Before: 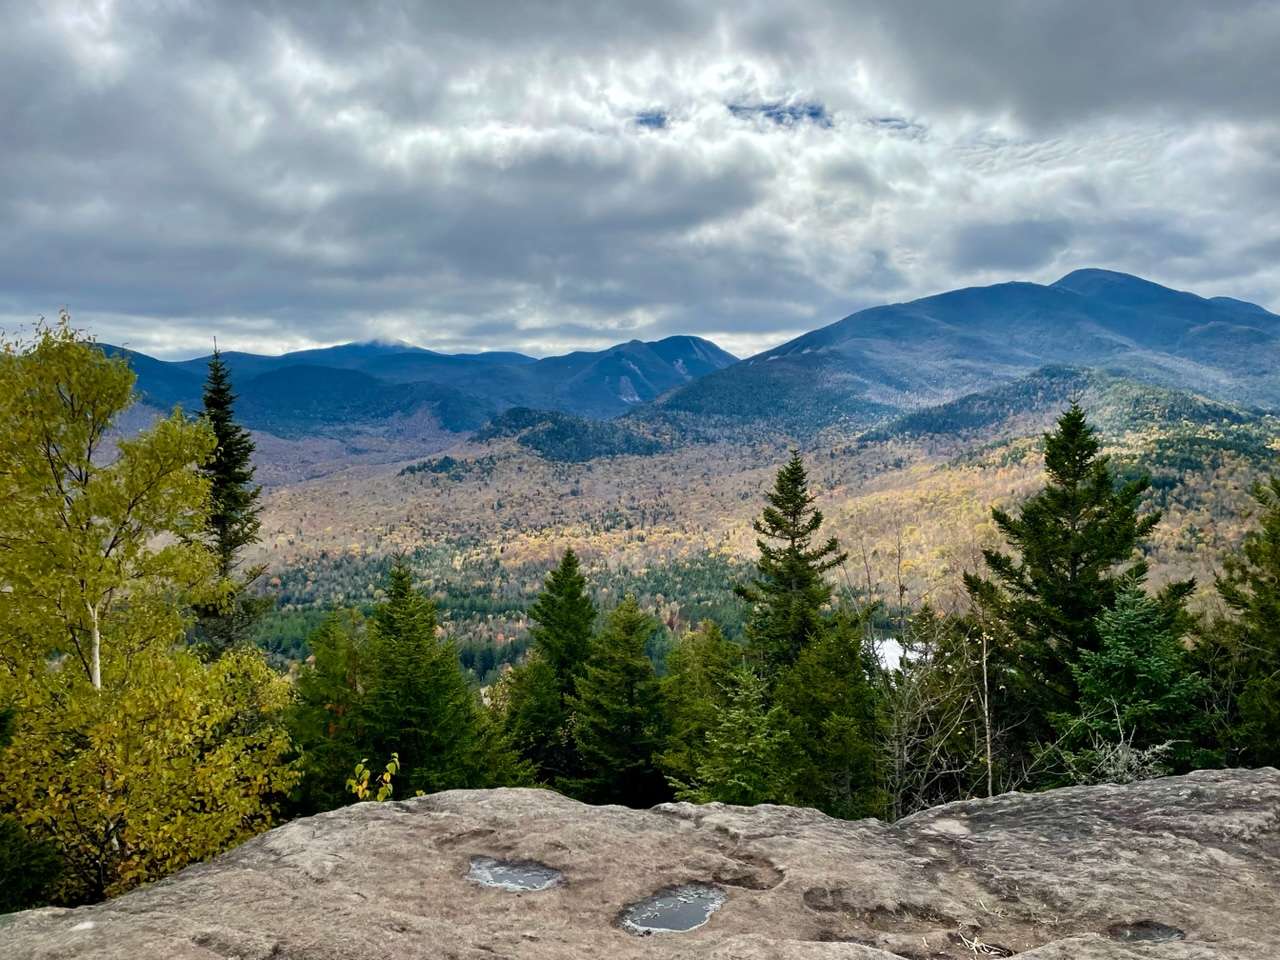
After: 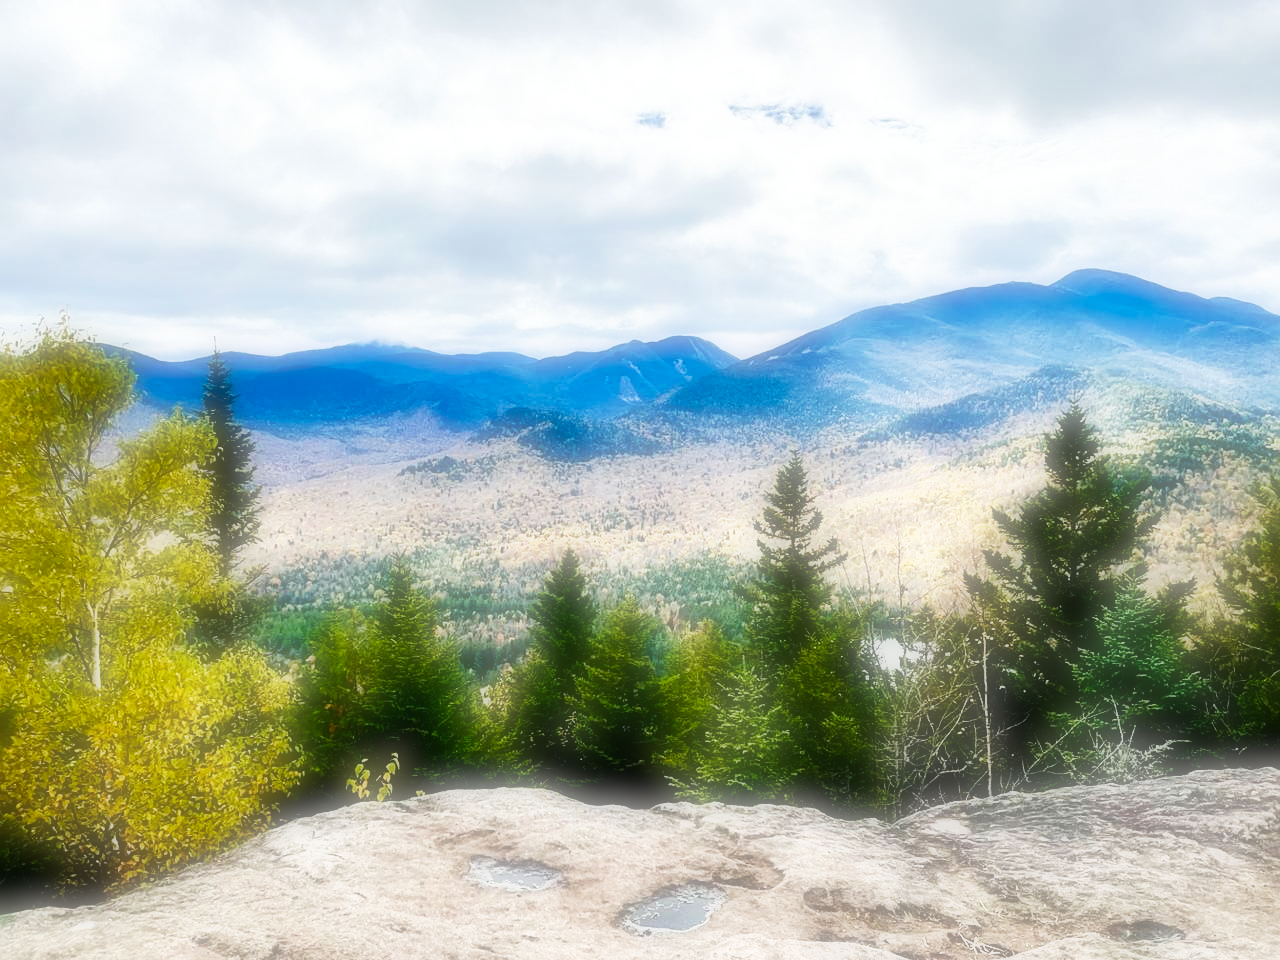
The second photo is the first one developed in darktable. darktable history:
soften: on, module defaults
base curve: curves: ch0 [(0, 0) (0.007, 0.004) (0.027, 0.03) (0.046, 0.07) (0.207, 0.54) (0.442, 0.872) (0.673, 0.972) (1, 1)], preserve colors none
sharpen: radius 1.272, amount 0.305, threshold 0
